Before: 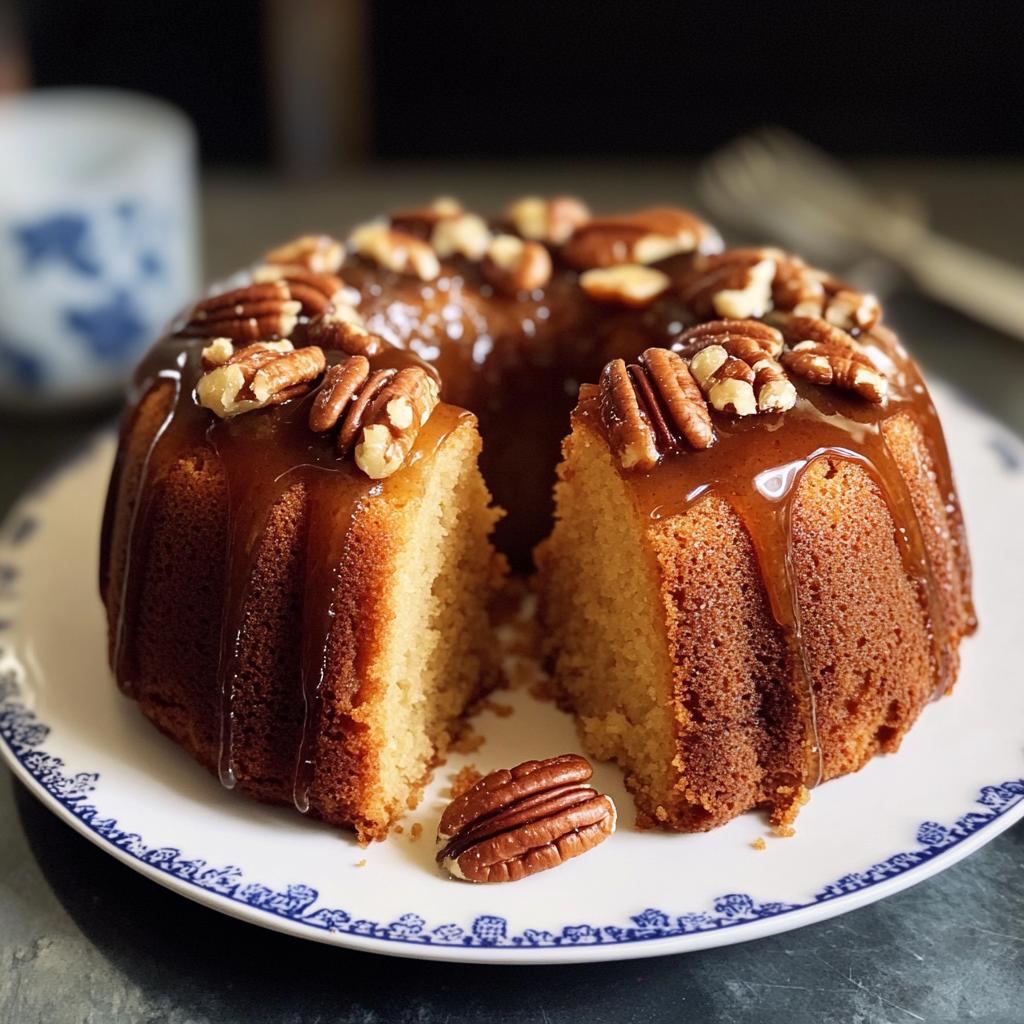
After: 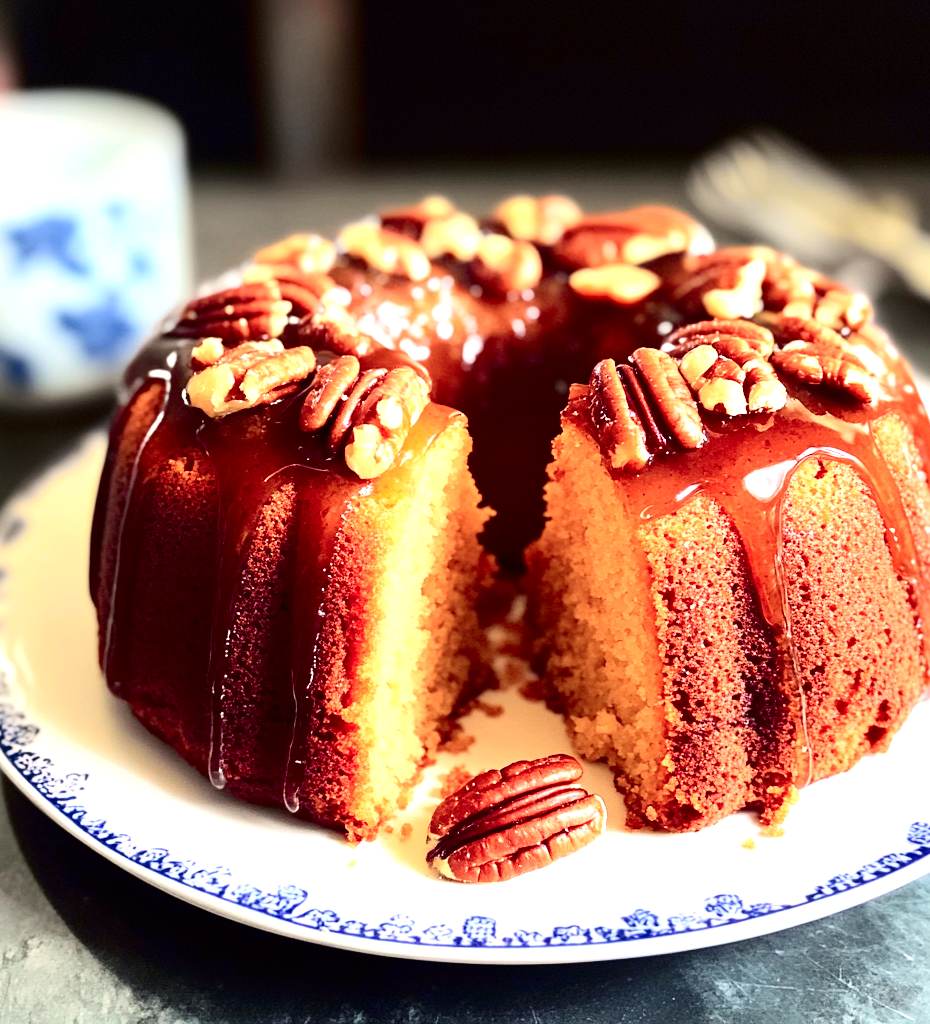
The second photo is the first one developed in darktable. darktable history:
crop and rotate: left 0.978%, right 8.174%
shadows and highlights: shadows 25.9, highlights -25.54
tone curve: curves: ch0 [(0, 0) (0.068, 0.031) (0.183, 0.13) (0.341, 0.319) (0.547, 0.545) (0.828, 0.817) (1, 0.968)]; ch1 [(0, 0) (0.23, 0.166) (0.34, 0.308) (0.371, 0.337) (0.429, 0.408) (0.477, 0.466) (0.499, 0.5) (0.529, 0.528) (0.559, 0.578) (0.743, 0.798) (1, 1)]; ch2 [(0, 0) (0.431, 0.419) (0.495, 0.502) (0.524, 0.525) (0.568, 0.543) (0.6, 0.597) (0.634, 0.644) (0.728, 0.722) (1, 1)], color space Lab, independent channels, preserve colors none
color correction: highlights b* 2.96
exposure: black level correction 0, exposure 1.467 EV, compensate highlight preservation false
contrast brightness saturation: contrast 0.27
